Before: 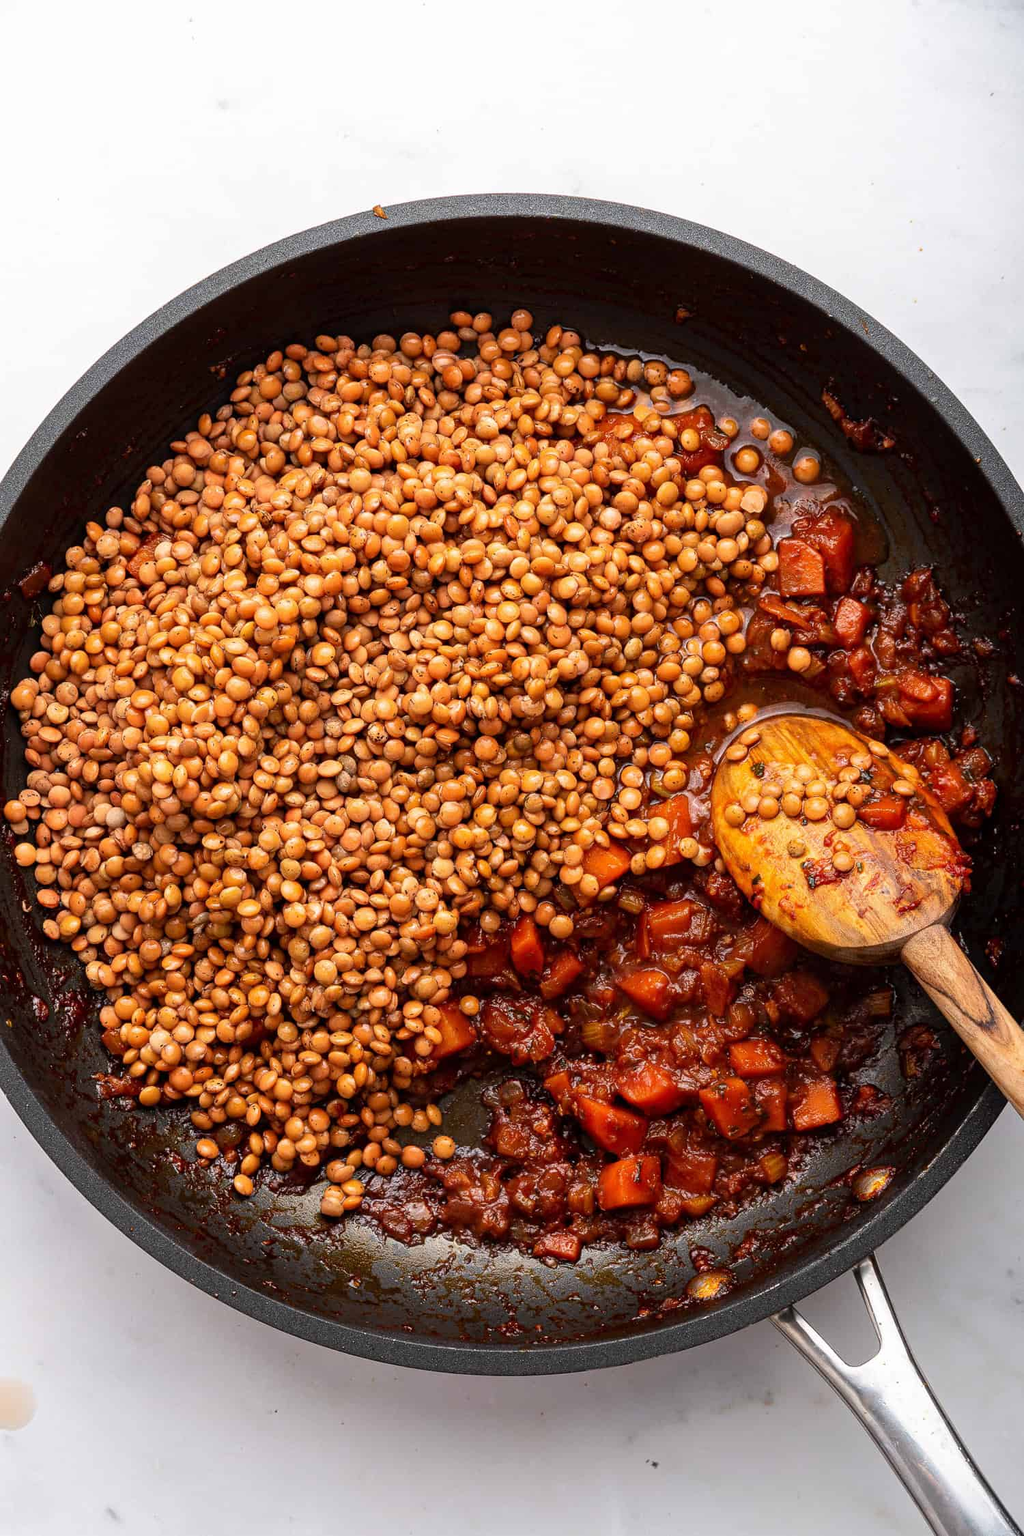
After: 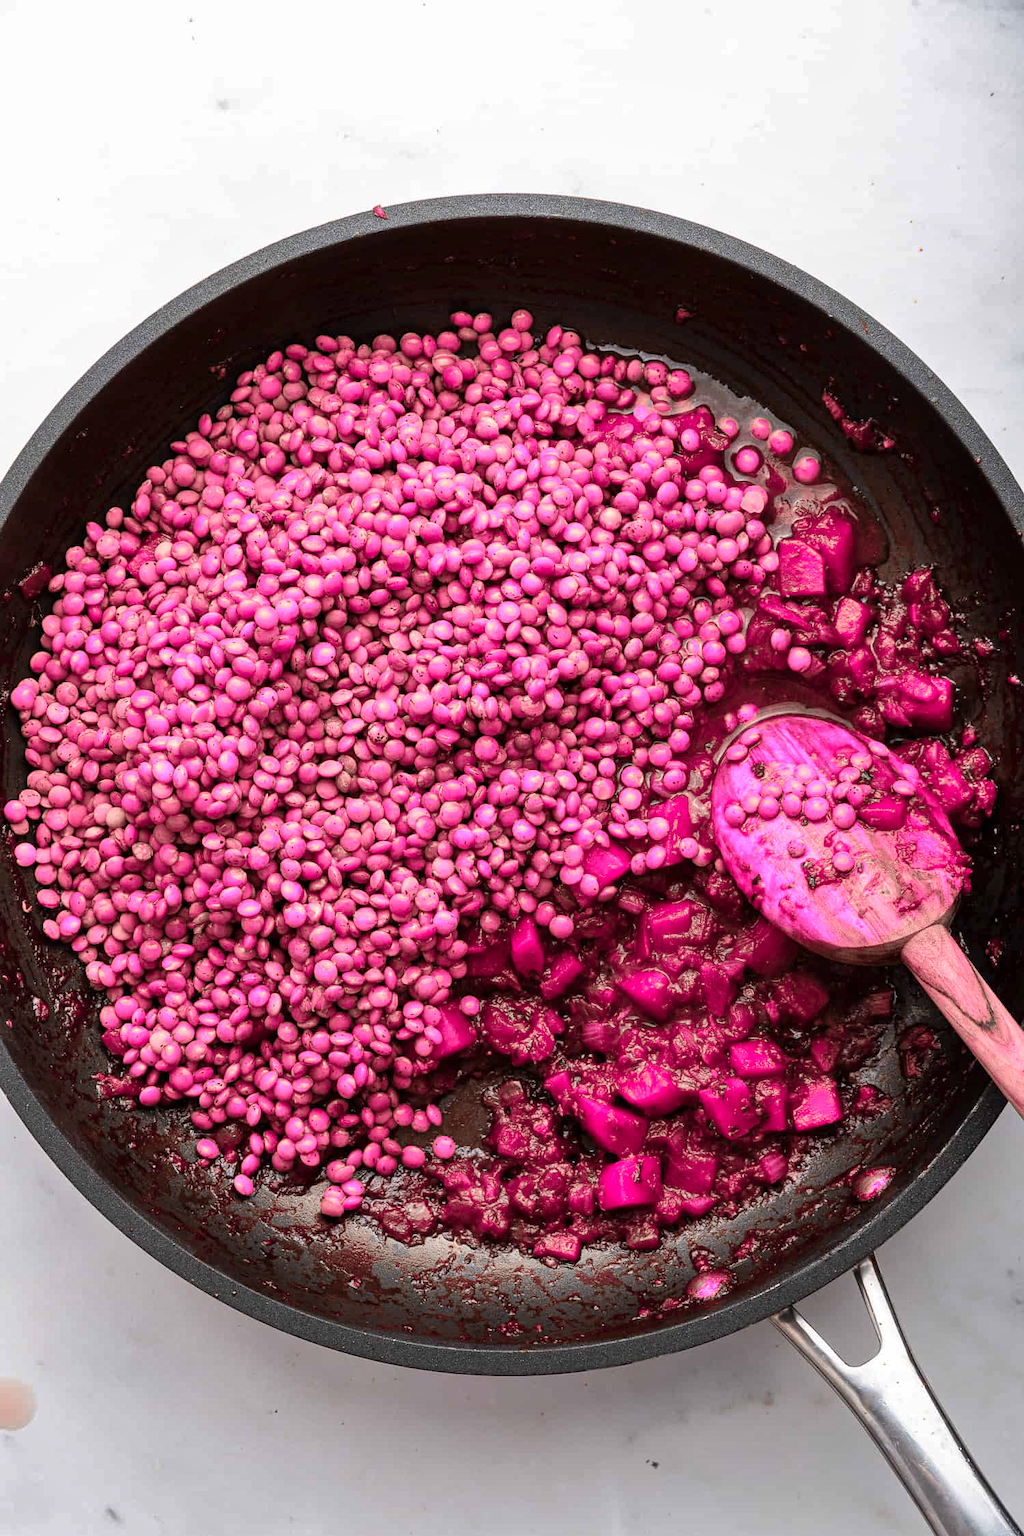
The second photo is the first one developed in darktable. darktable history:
color zones: curves: ch2 [(0, 0.488) (0.143, 0.417) (0.286, 0.212) (0.429, 0.179) (0.571, 0.154) (0.714, 0.415) (0.857, 0.495) (1, 0.488)], mix 101.4%
shadows and highlights: low approximation 0.01, soften with gaussian
tone equalizer: edges refinement/feathering 500, mask exposure compensation -1.57 EV, preserve details no
